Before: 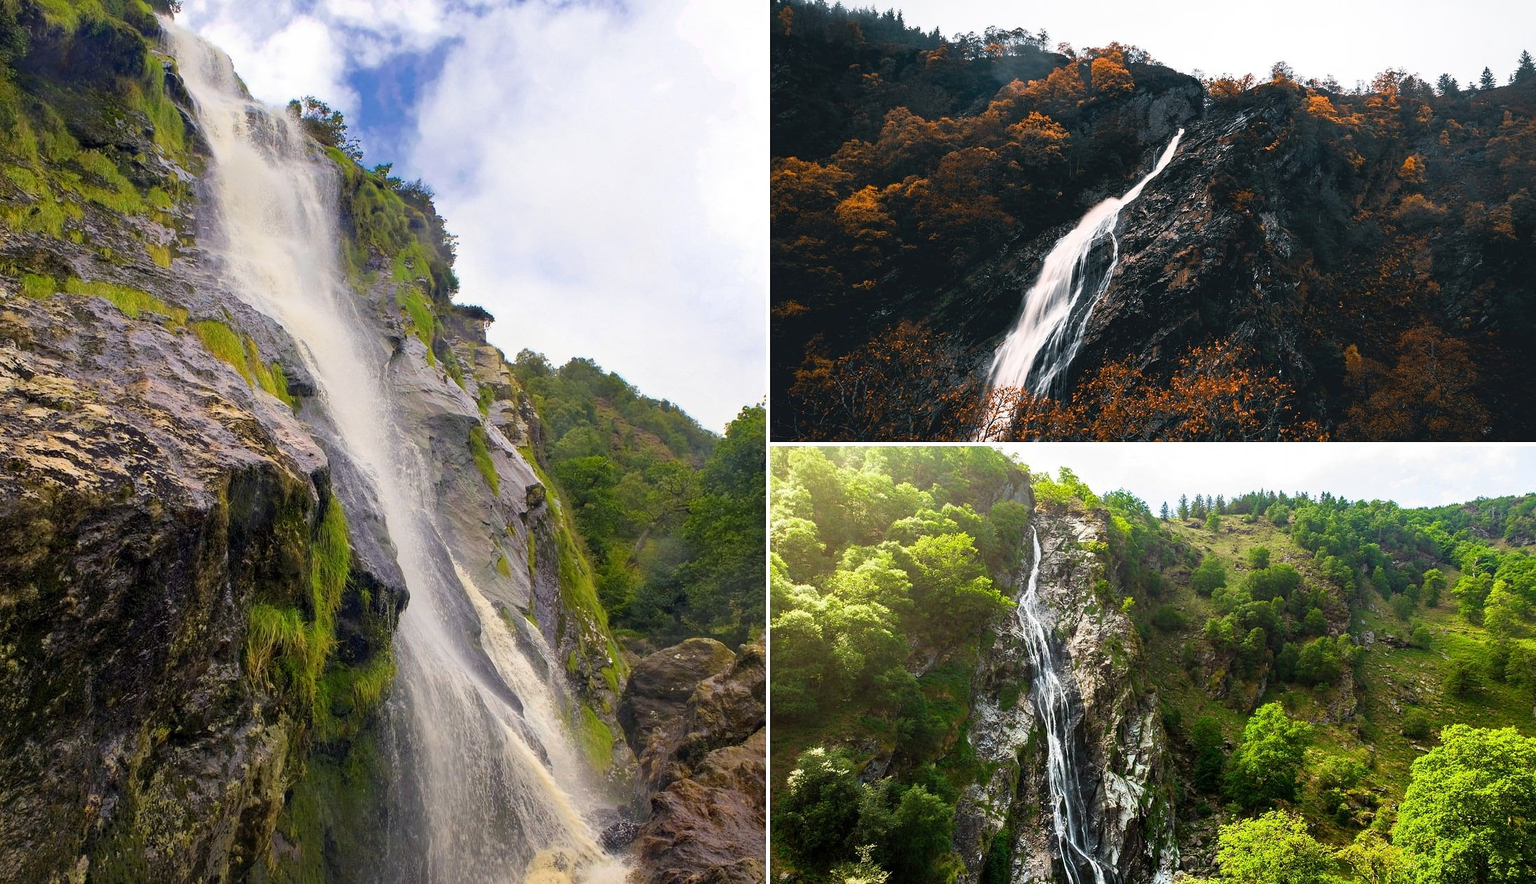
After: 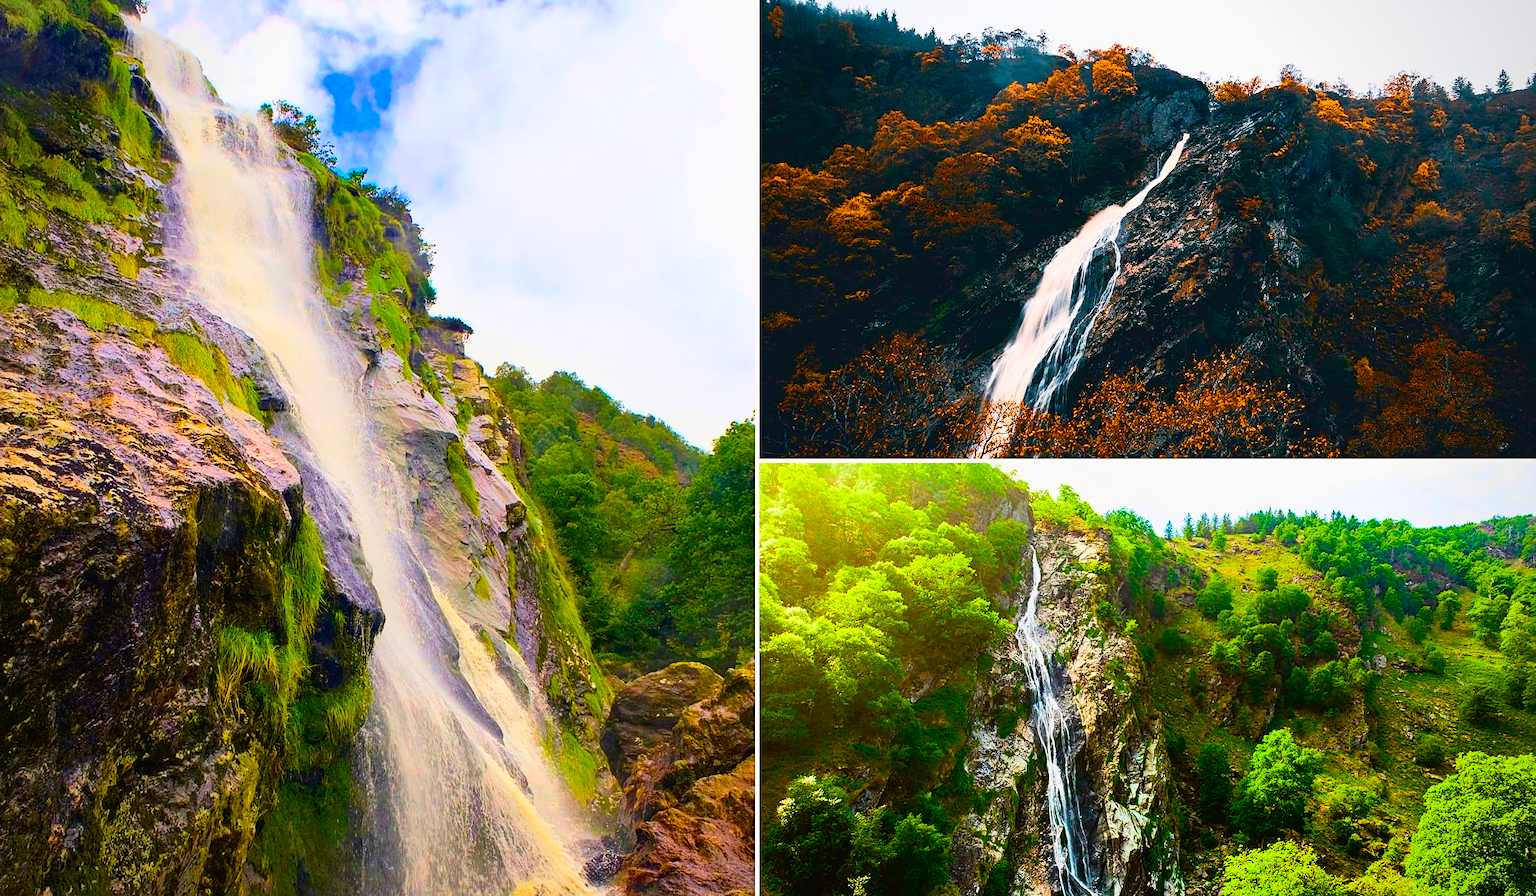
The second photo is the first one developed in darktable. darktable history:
contrast brightness saturation: contrast 0.2, brightness 0.16, saturation 0.22
color balance rgb: linear chroma grading › shadows 10%, linear chroma grading › highlights 10%, linear chroma grading › global chroma 15%, linear chroma grading › mid-tones 15%, perceptual saturation grading › global saturation 40%, perceptual saturation grading › highlights -25%, perceptual saturation grading › mid-tones 35%, perceptual saturation grading › shadows 35%, perceptual brilliance grading › global brilliance 11.29%, global vibrance 11.29%
crop and rotate: left 2.536%, right 1.107%, bottom 2.246%
vignetting: fall-off radius 81.94%
sharpen: amount 0.2
tone curve: curves: ch0 [(0, 0.018) (0.061, 0.041) (0.205, 0.191) (0.289, 0.292) (0.39, 0.424) (0.493, 0.551) (0.666, 0.743) (0.795, 0.841) (1, 0.998)]; ch1 [(0, 0) (0.385, 0.343) (0.439, 0.415) (0.494, 0.498) (0.501, 0.501) (0.51, 0.509) (0.548, 0.563) (0.586, 0.61) (0.684, 0.658) (0.783, 0.804) (1, 1)]; ch2 [(0, 0) (0.304, 0.31) (0.403, 0.399) (0.441, 0.428) (0.47, 0.469) (0.498, 0.496) (0.524, 0.538) (0.566, 0.579) (0.648, 0.665) (0.697, 0.699) (1, 1)], color space Lab, independent channels, preserve colors none
exposure: exposure -0.582 EV, compensate highlight preservation false
